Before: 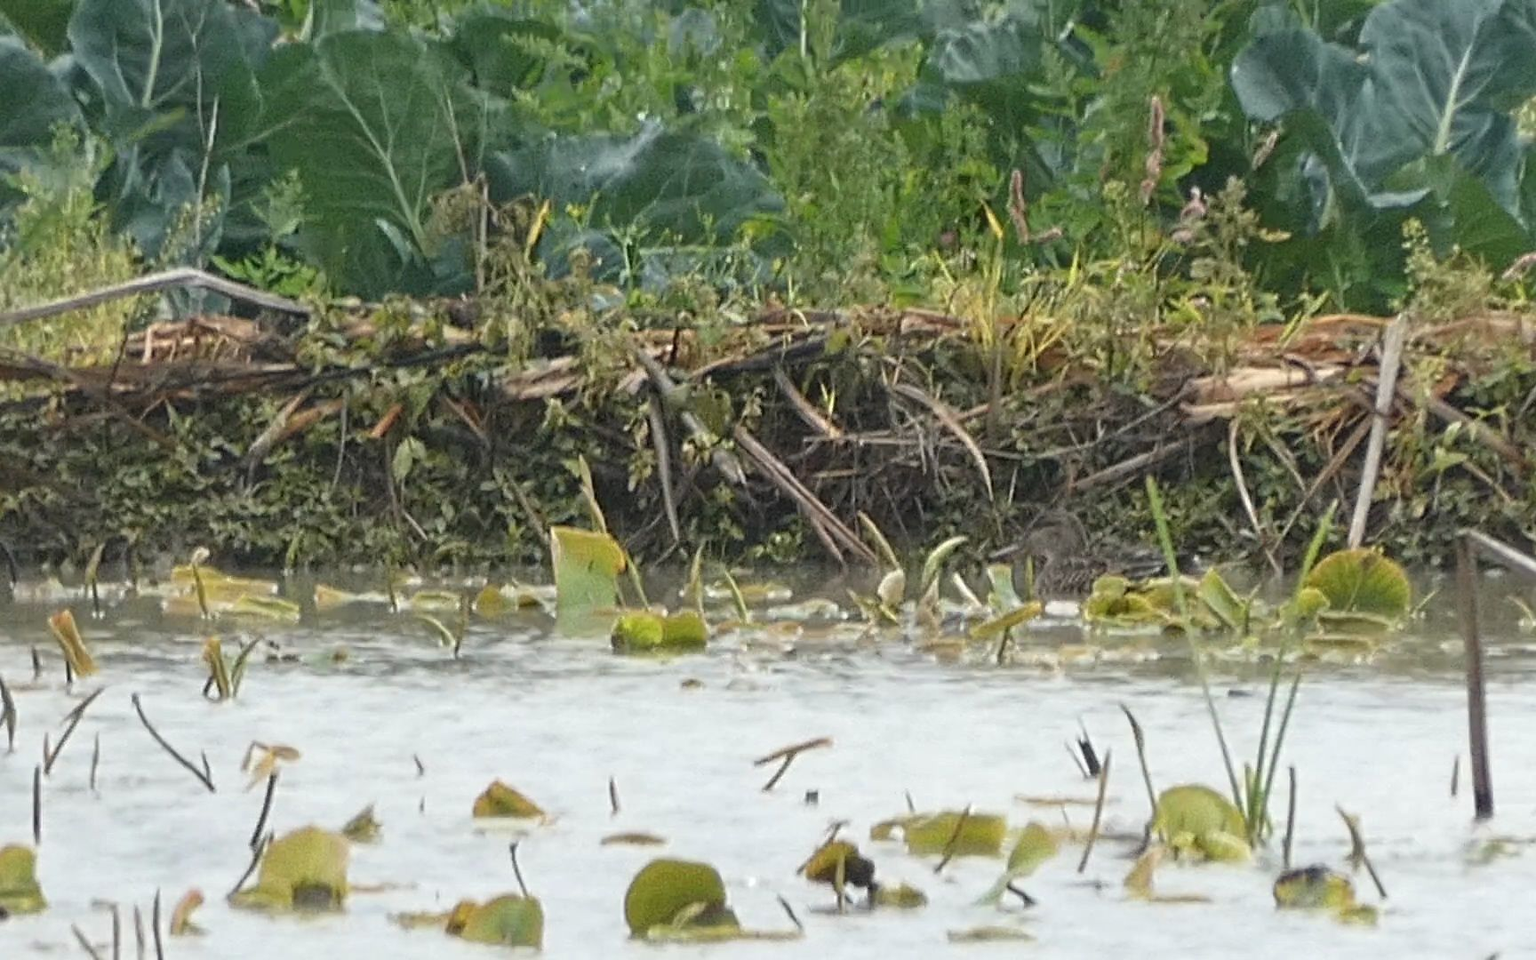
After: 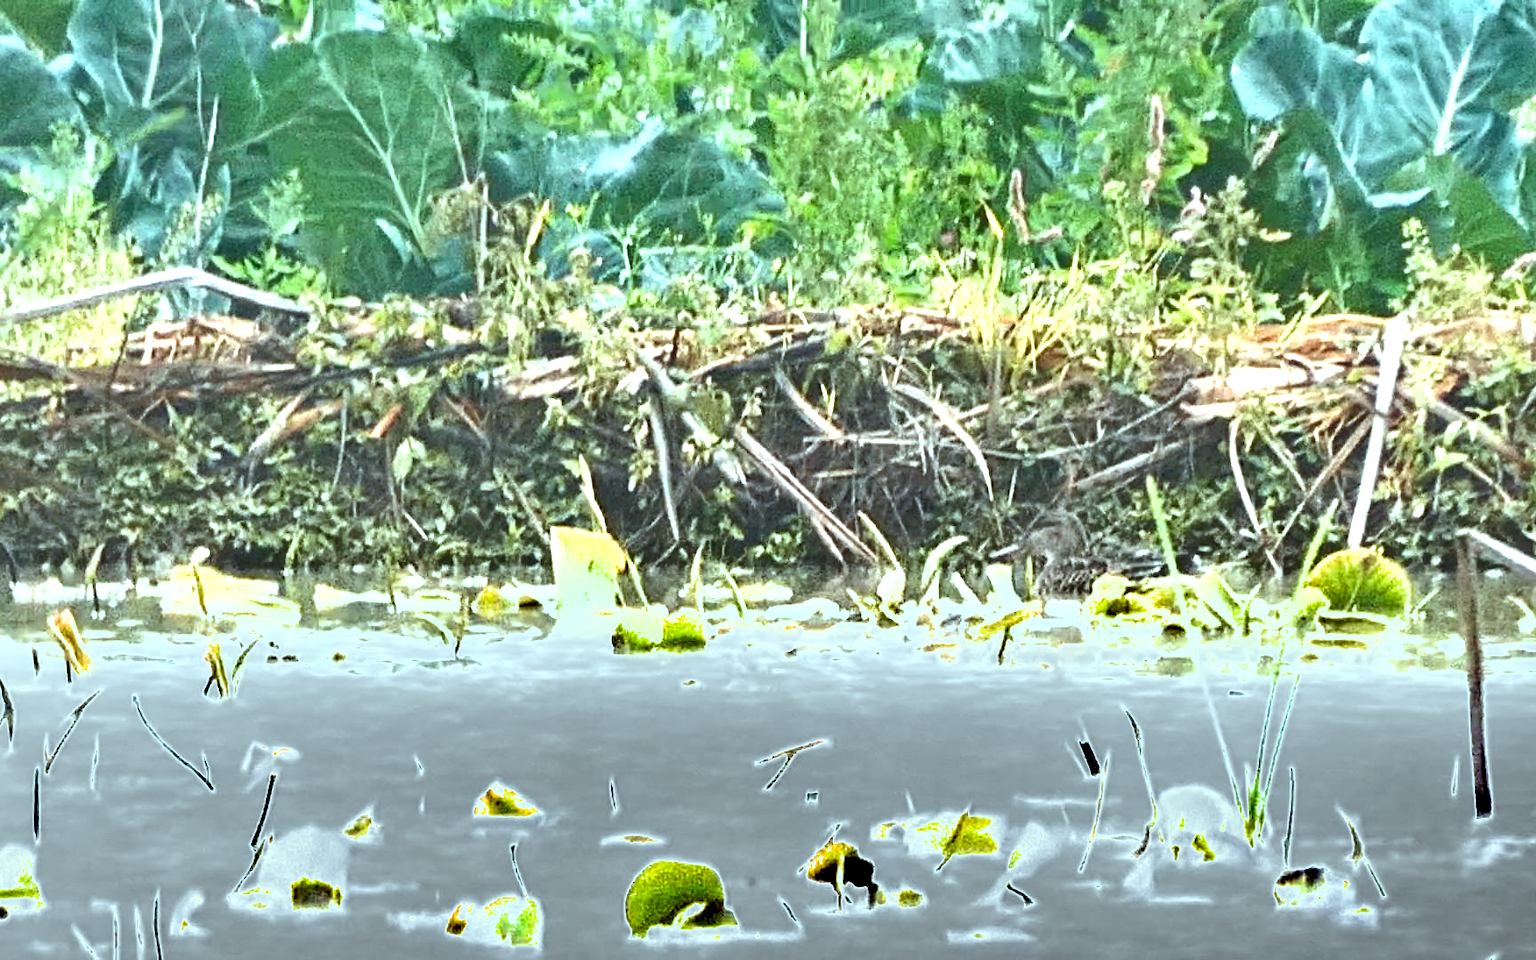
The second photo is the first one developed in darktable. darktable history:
shadows and highlights: soften with gaussian
exposure: black level correction 0, exposure 1.889 EV, compensate exposure bias true, compensate highlight preservation false
color correction: highlights a* -10.35, highlights b* -10.03
